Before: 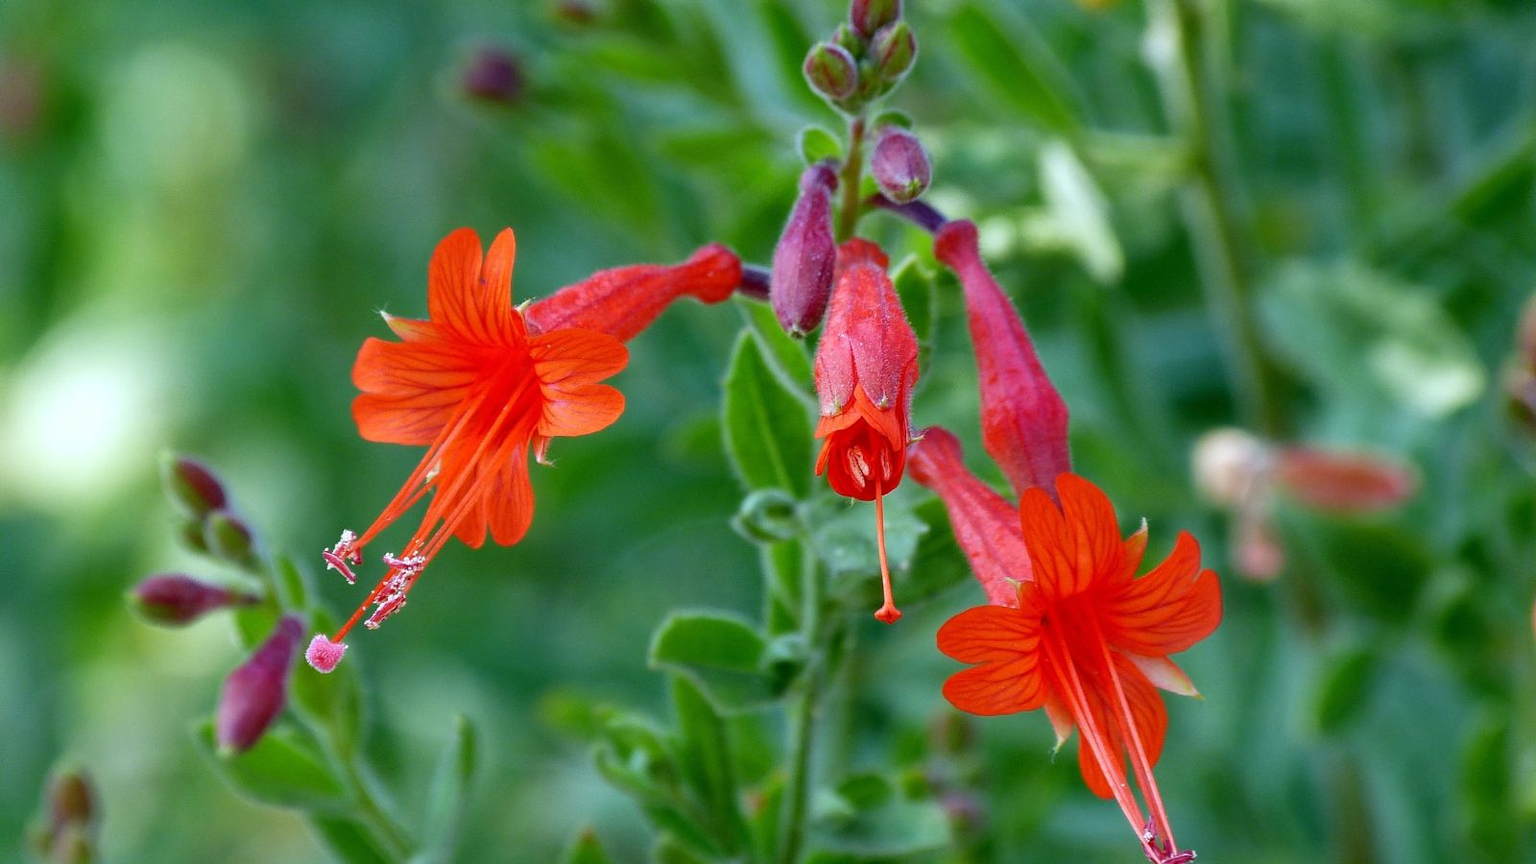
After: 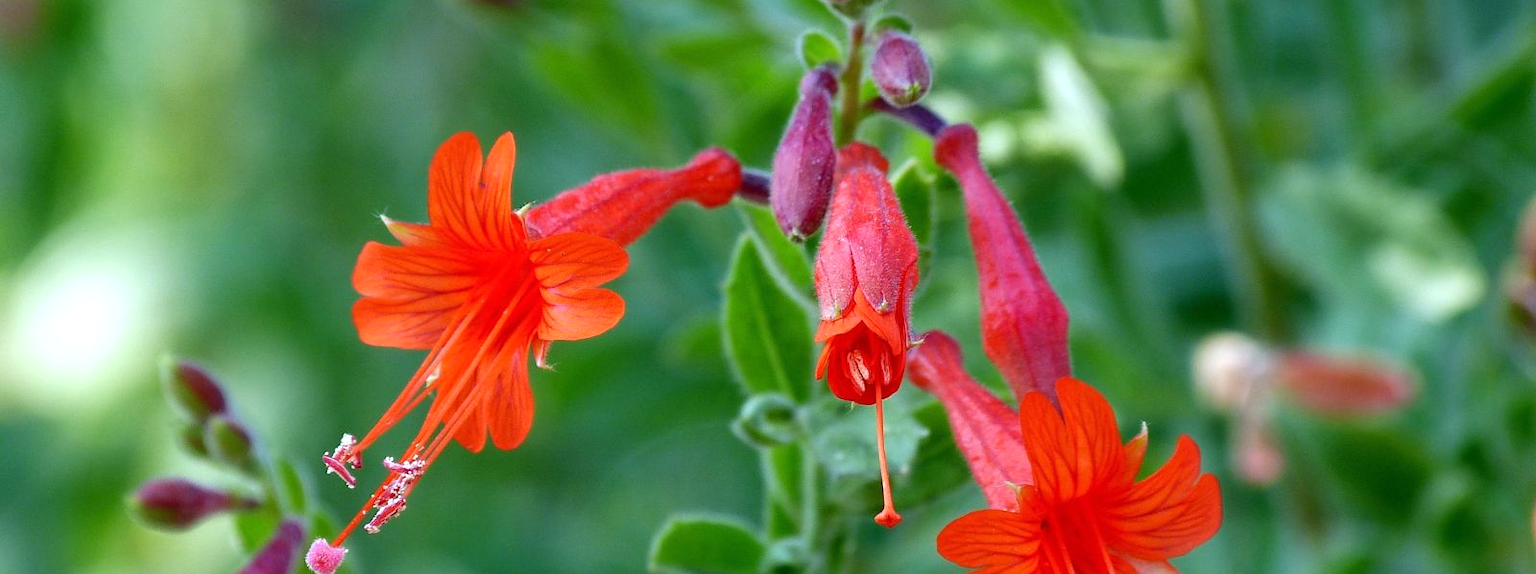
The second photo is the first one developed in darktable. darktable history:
exposure: exposure 0.202 EV, compensate highlight preservation false
crop: top 11.162%, bottom 22.316%
